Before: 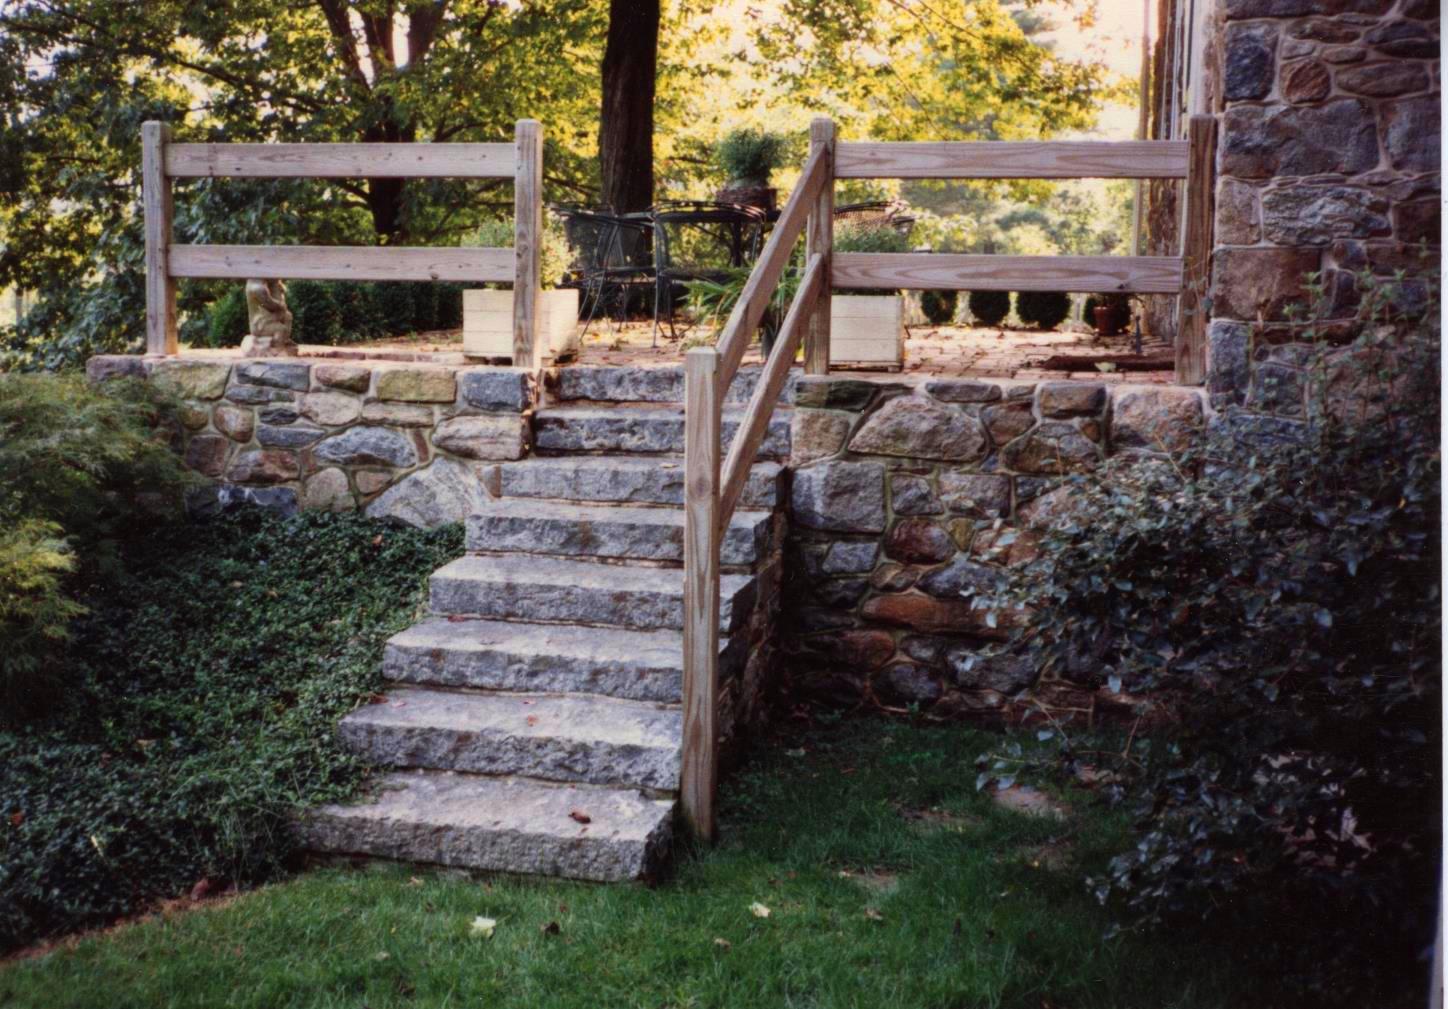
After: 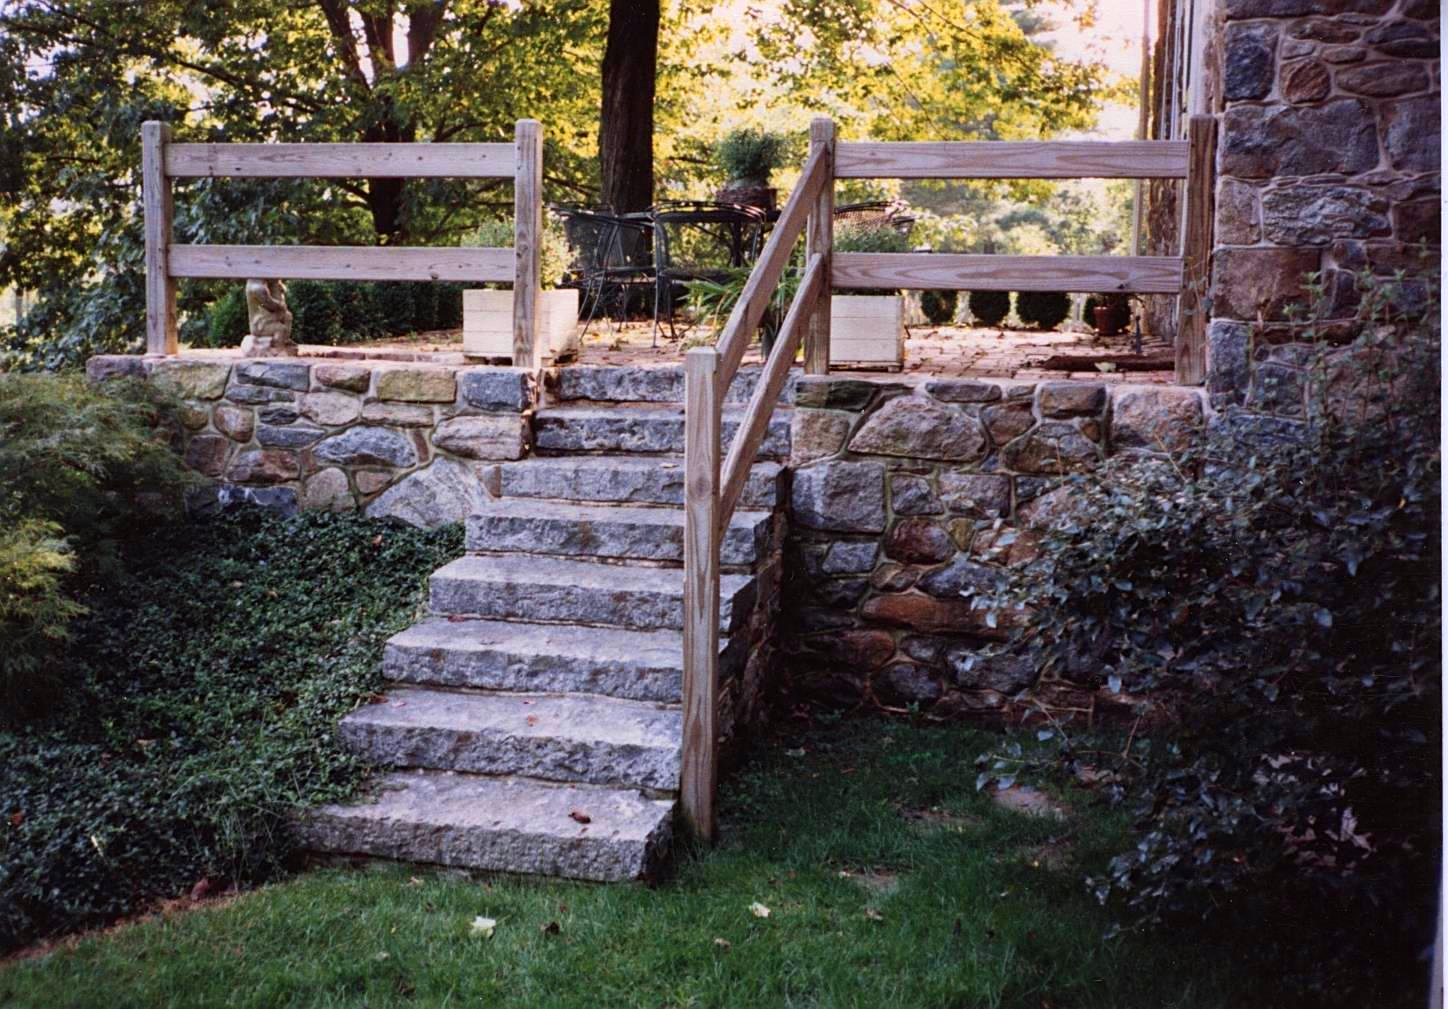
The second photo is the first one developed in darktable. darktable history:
white balance: red 1.004, blue 1.096
sharpen: on, module defaults
